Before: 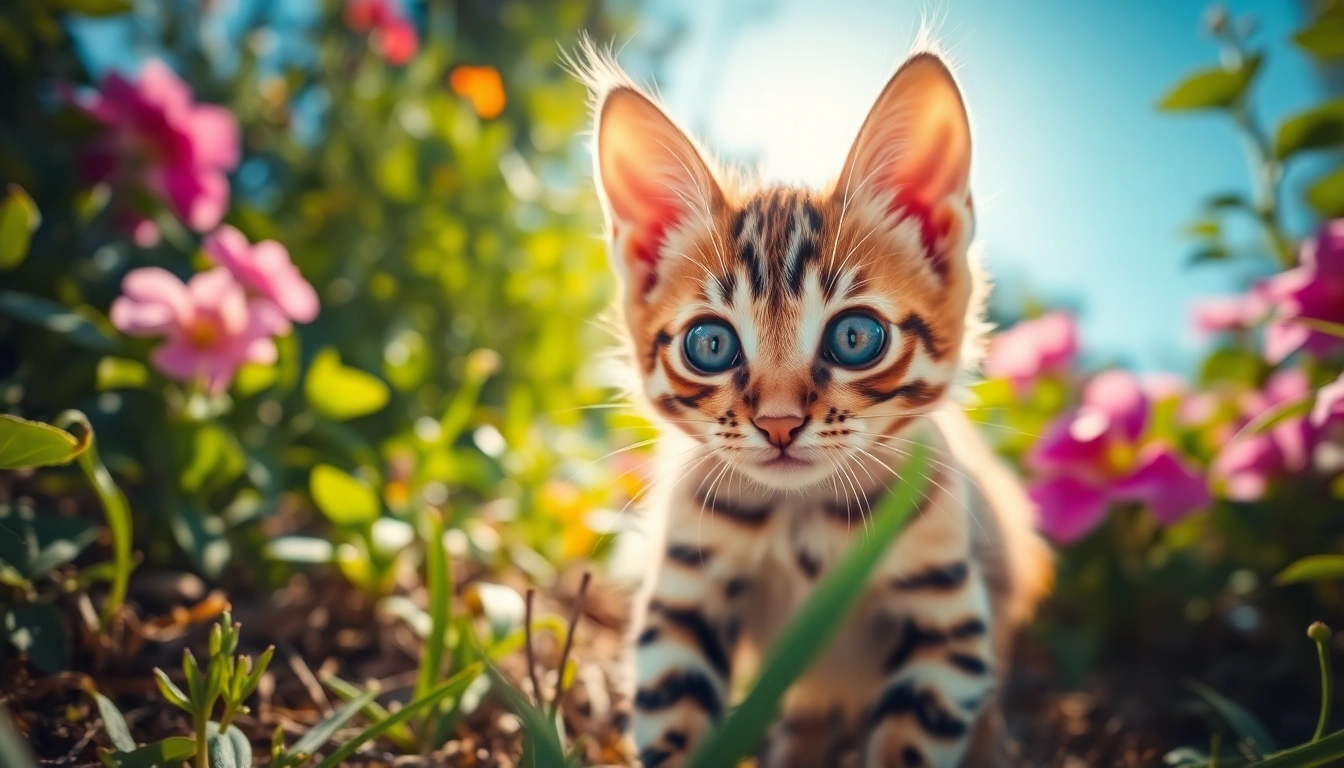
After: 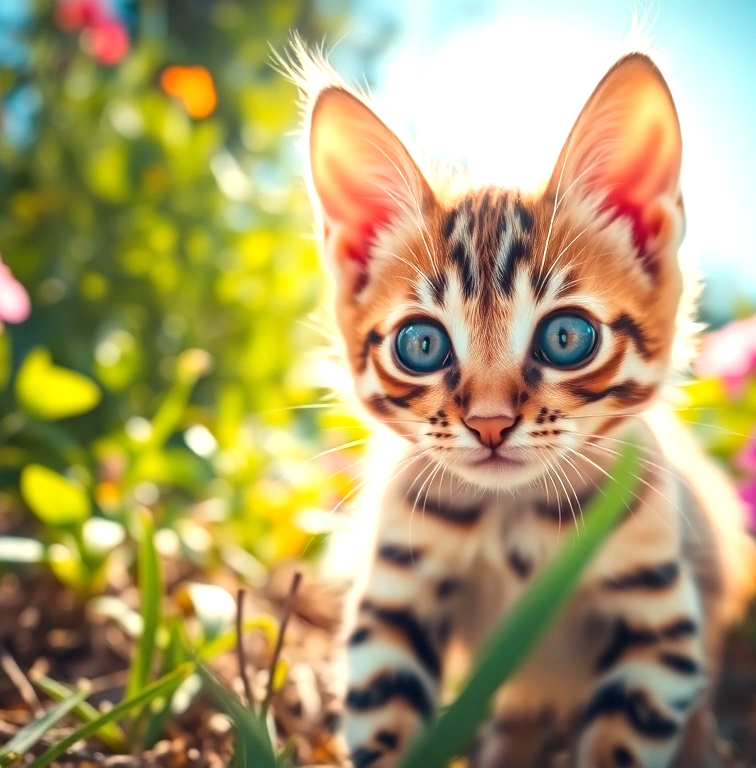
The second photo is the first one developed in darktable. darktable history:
crop: left 21.511%, right 22.207%
exposure: black level correction 0.001, exposure 0.499 EV, compensate highlight preservation false
